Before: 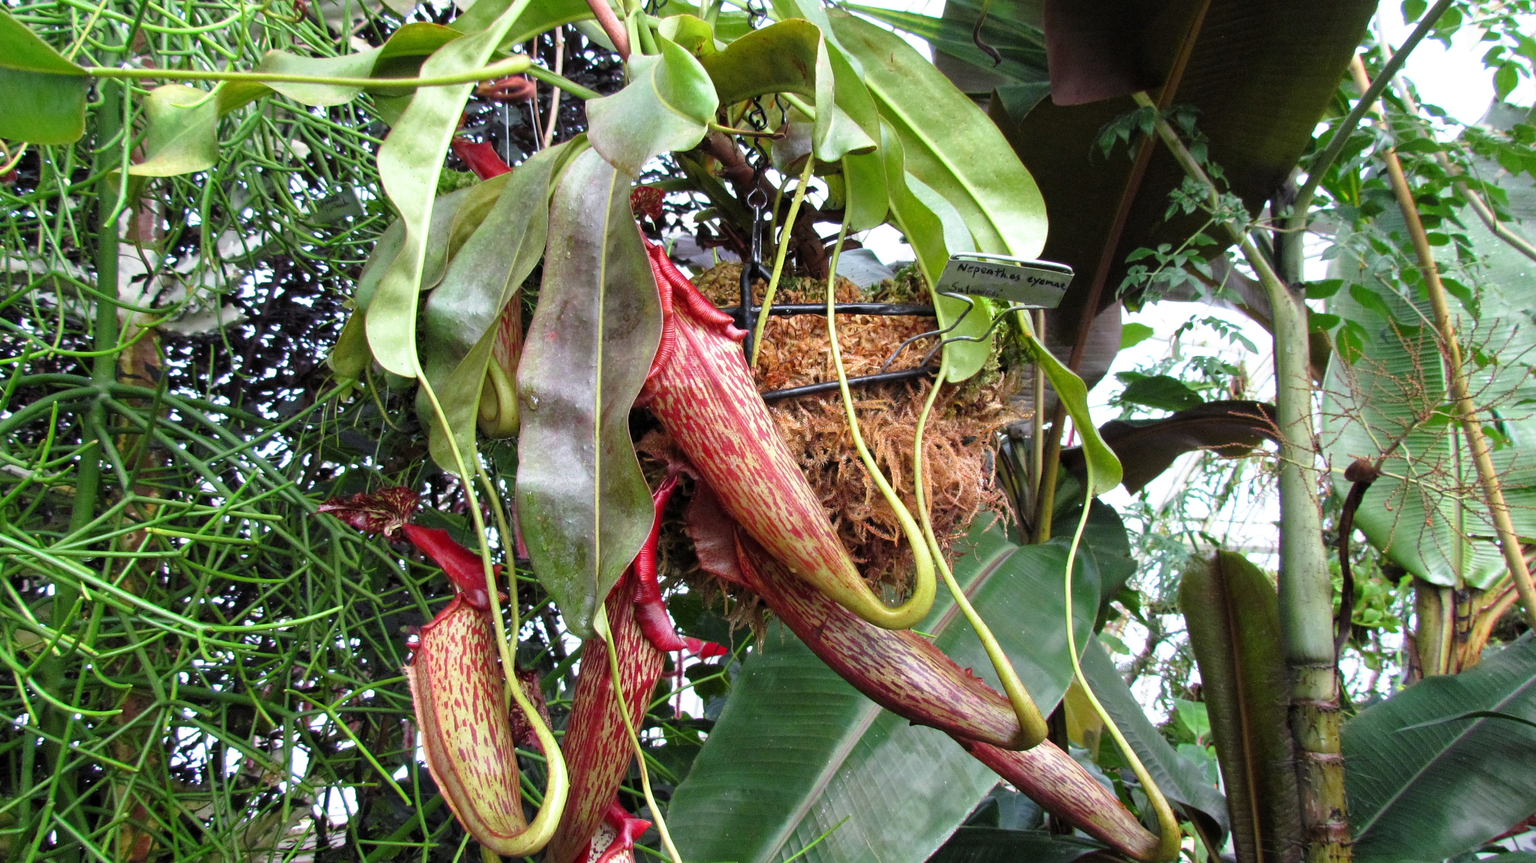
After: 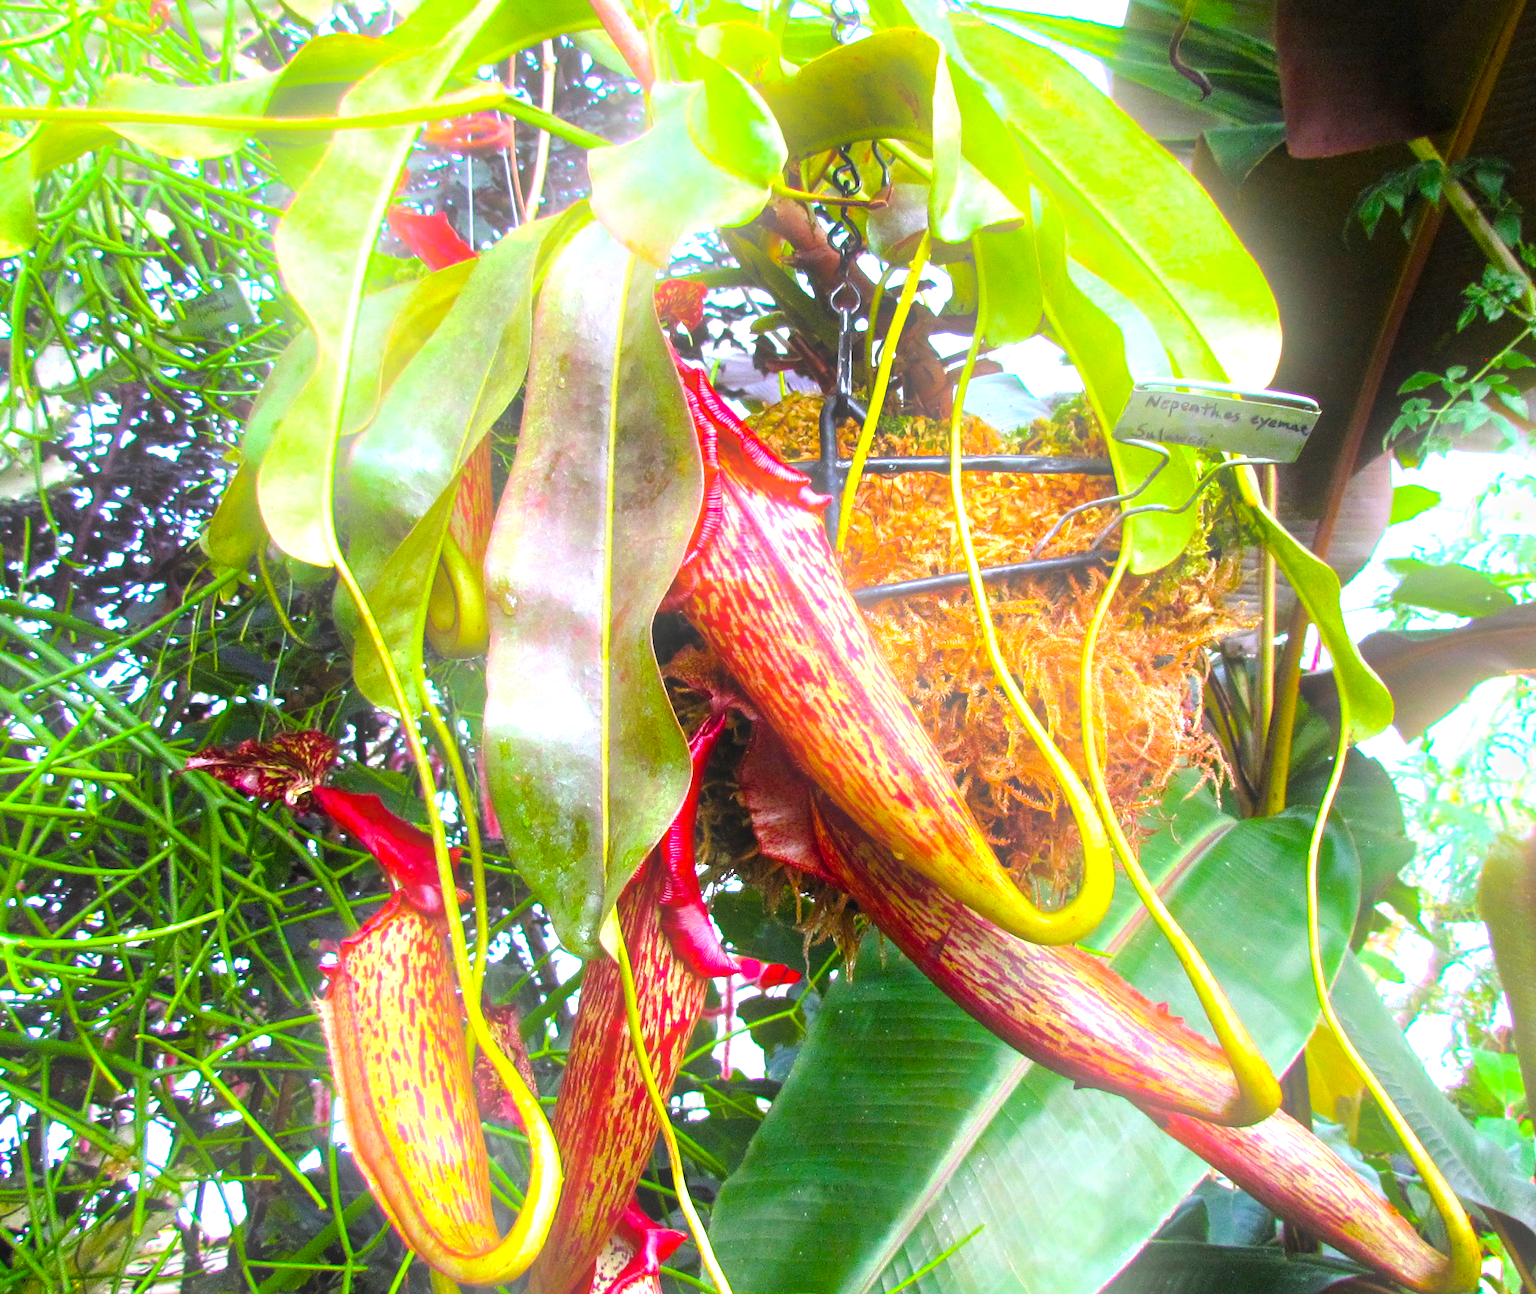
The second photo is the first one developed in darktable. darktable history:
crop and rotate: left 12.648%, right 20.685%
bloom: on, module defaults
exposure: compensate highlight preservation false
color balance rgb: linear chroma grading › global chroma 10%, perceptual saturation grading › global saturation 40%, perceptual brilliance grading › global brilliance 30%, global vibrance 20%
